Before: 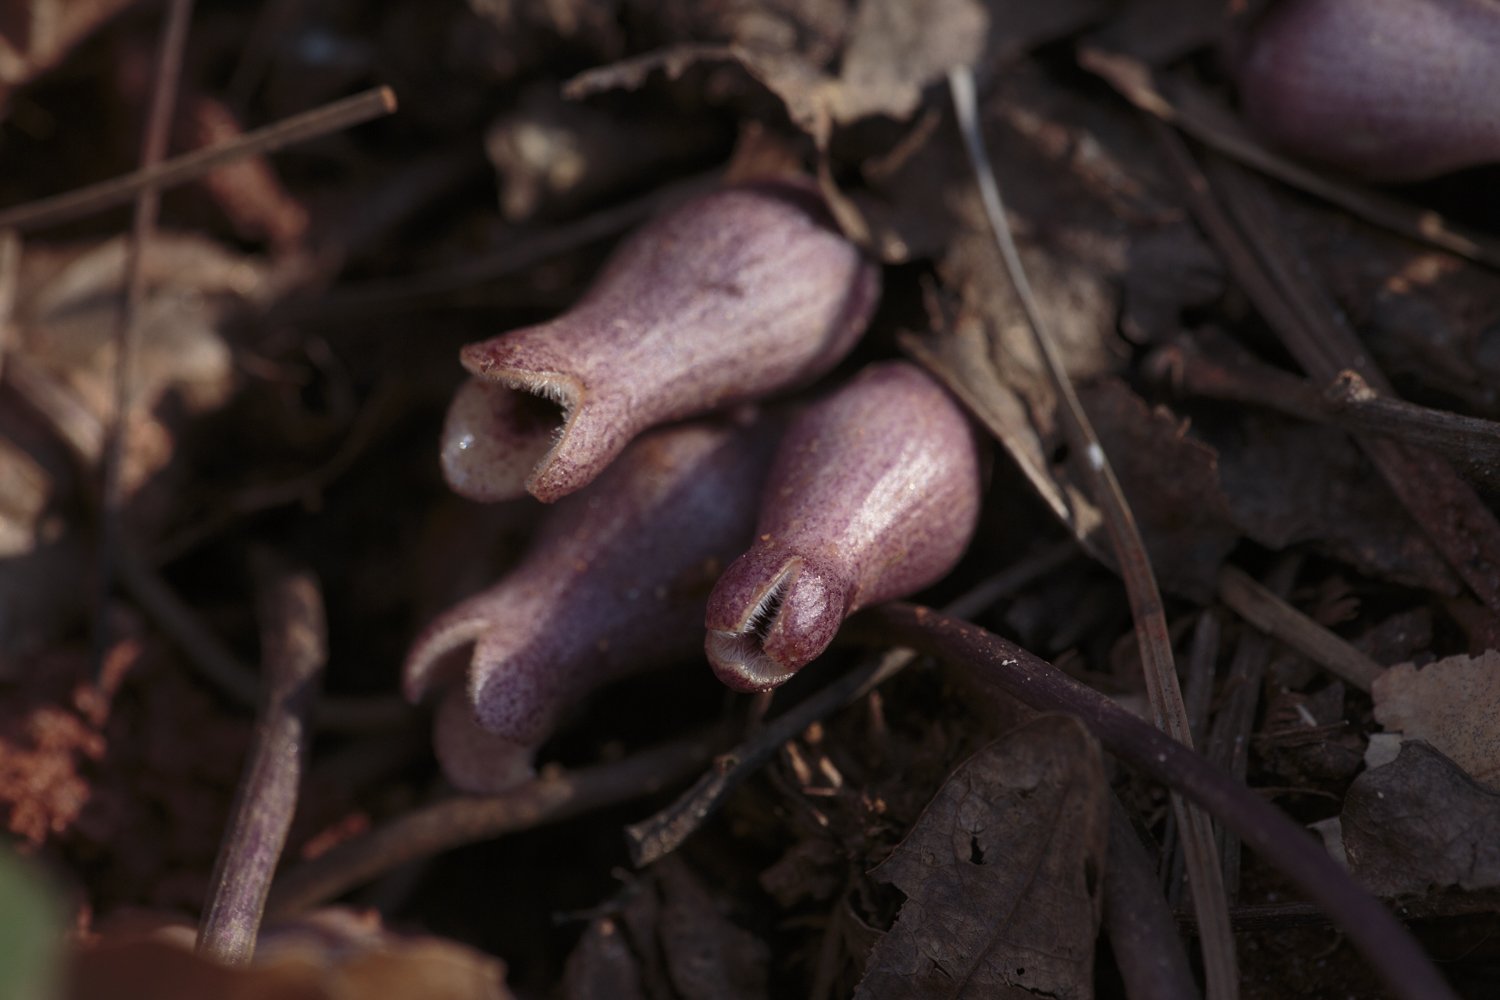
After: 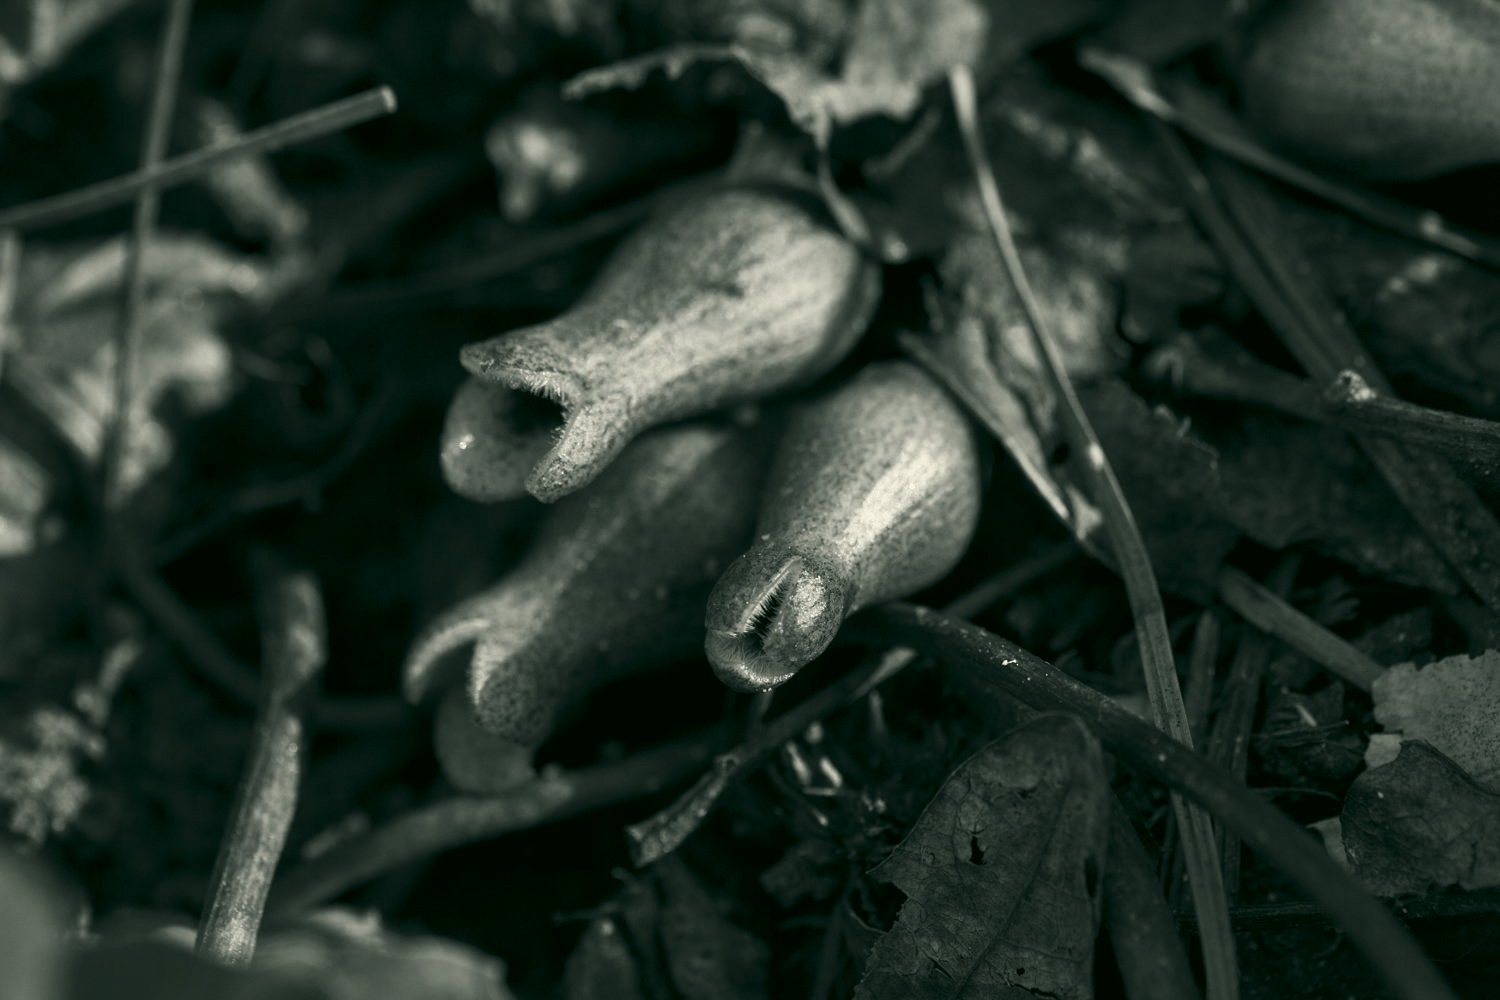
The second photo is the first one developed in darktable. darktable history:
local contrast: mode bilateral grid, contrast 20, coarseness 49, detail 128%, midtone range 0.2
contrast brightness saturation: contrast 0.533, brightness 0.467, saturation -0.987
color correction: highlights a* -0.414, highlights b* 9.28, shadows a* -9.36, shadows b* 1.38
tone equalizer: -8 EV -0.017 EV, -7 EV 0.024 EV, -6 EV -0.005 EV, -5 EV 0.006 EV, -4 EV -0.043 EV, -3 EV -0.23 EV, -2 EV -0.686 EV, -1 EV -0.958 EV, +0 EV -0.944 EV
